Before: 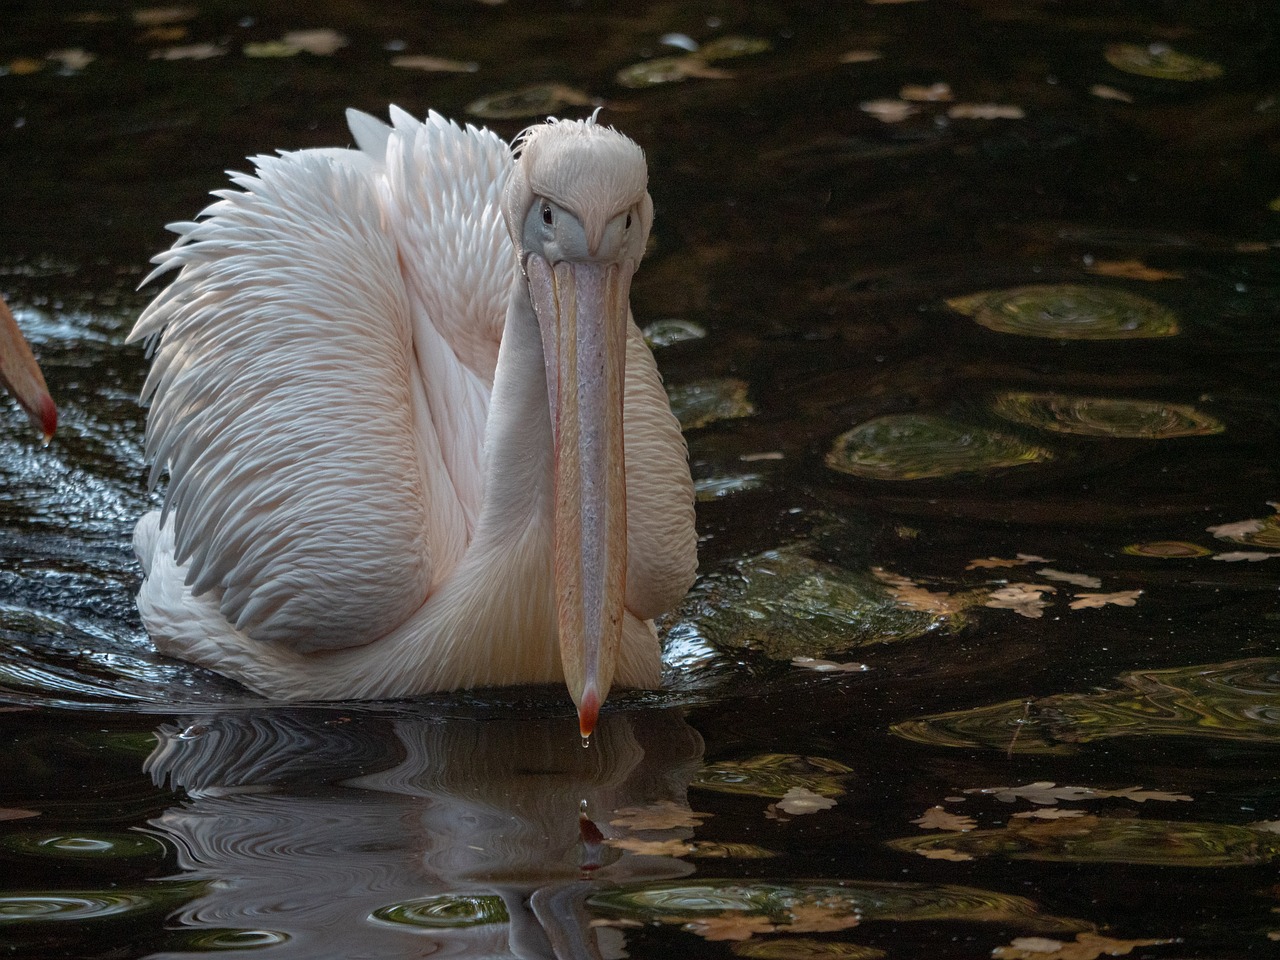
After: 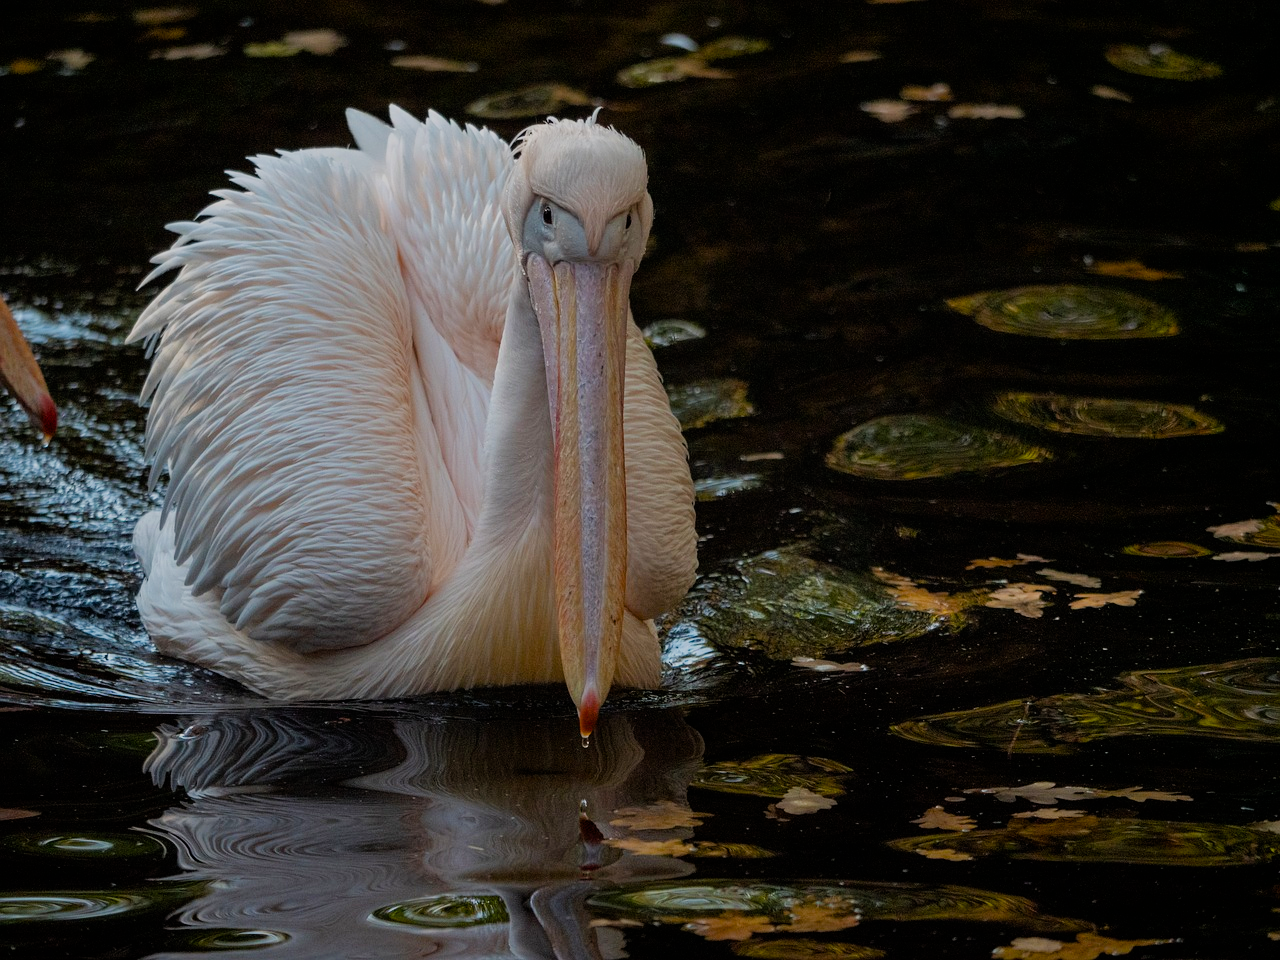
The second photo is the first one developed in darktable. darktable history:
color balance rgb: linear chroma grading › global chroma 15%, perceptual saturation grading › global saturation 30%
filmic rgb: black relative exposure -7.15 EV, white relative exposure 5.36 EV, hardness 3.02
